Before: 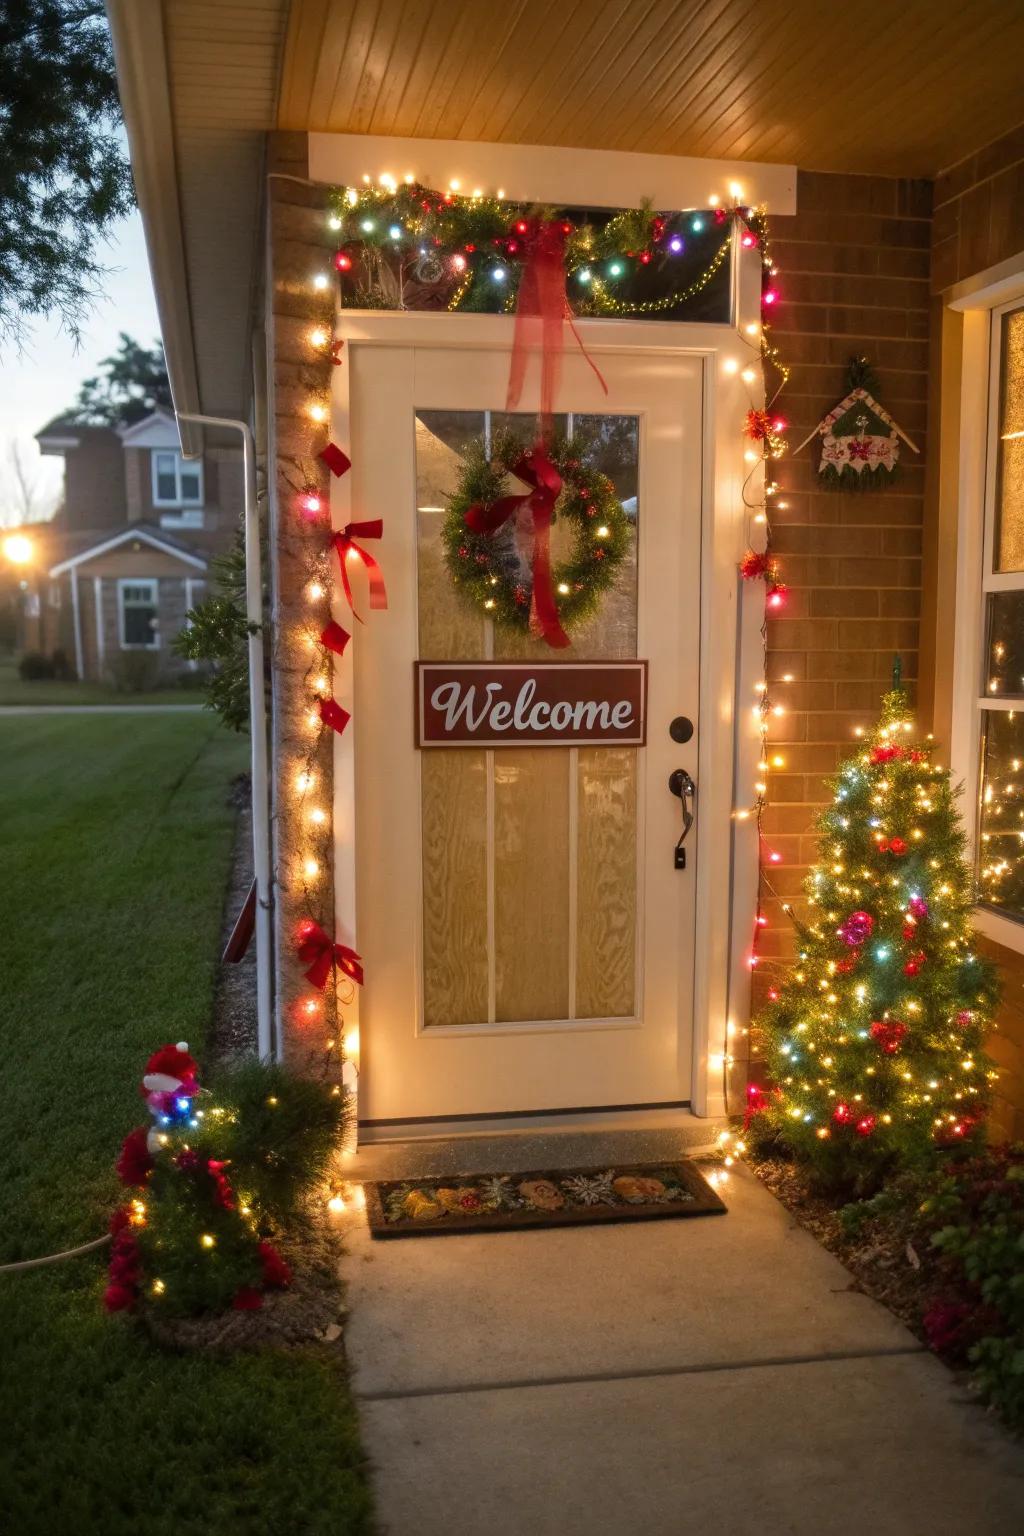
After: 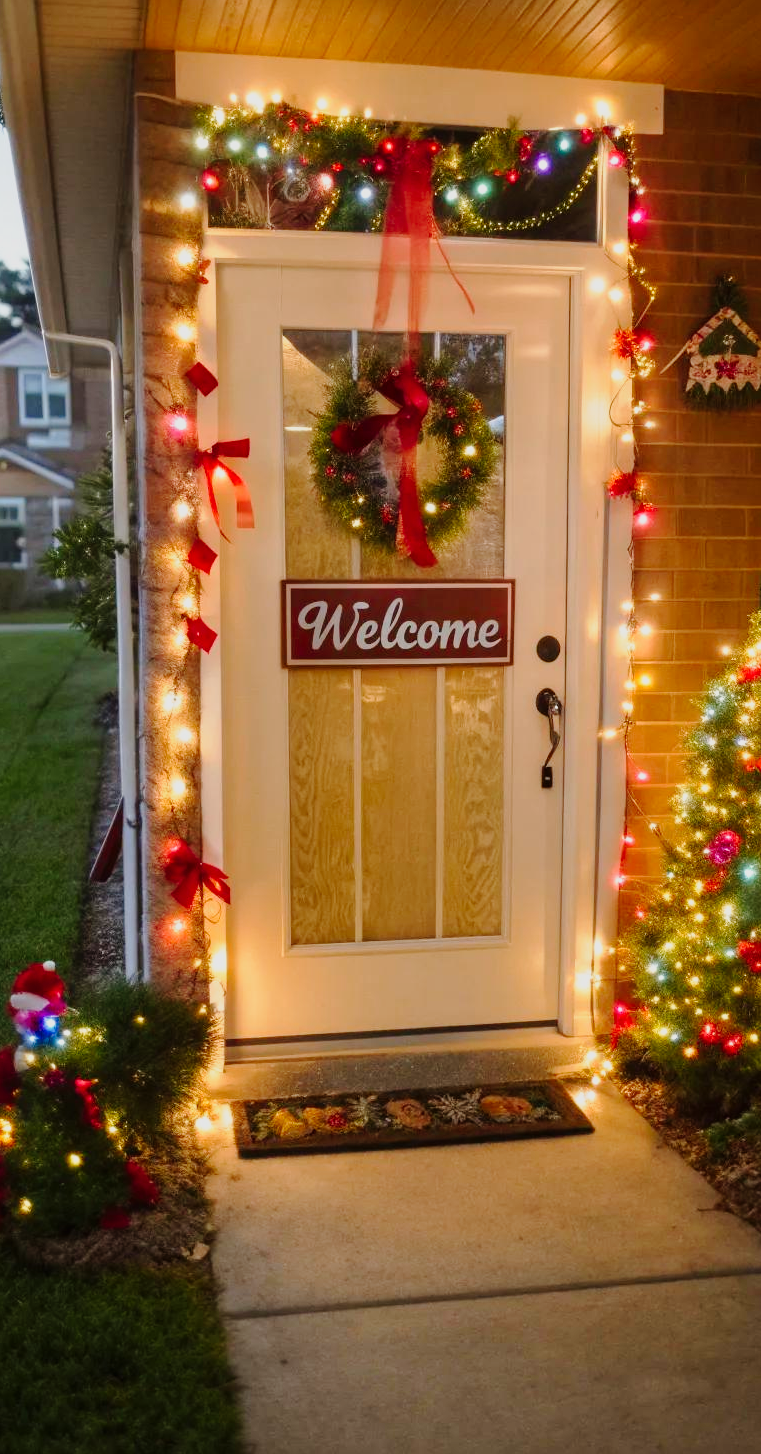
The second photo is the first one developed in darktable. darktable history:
crop and rotate: left 13.047%, top 5.302%, right 12.601%
tone curve: curves: ch0 [(0.003, 0.003) (0.104, 0.069) (0.236, 0.218) (0.401, 0.443) (0.495, 0.55) (0.625, 0.67) (0.819, 0.841) (0.96, 0.899)]; ch1 [(0, 0) (0.161, 0.092) (0.37, 0.302) (0.424, 0.402) (0.45, 0.466) (0.495, 0.506) (0.573, 0.571) (0.638, 0.641) (0.751, 0.741) (1, 1)]; ch2 [(0, 0) (0.352, 0.403) (0.466, 0.443) (0.524, 0.501) (0.56, 0.556) (1, 1)], preserve colors none
levels: levels [0, 0.478, 1]
